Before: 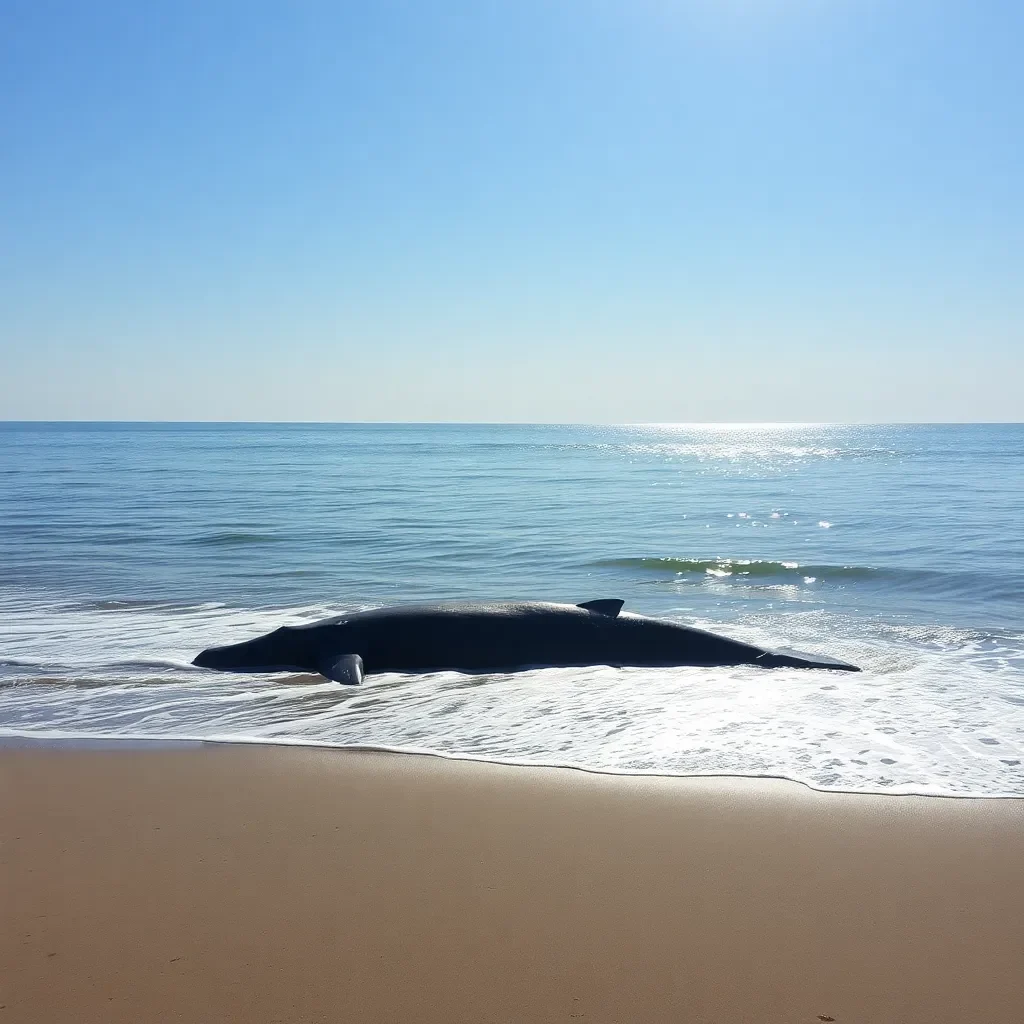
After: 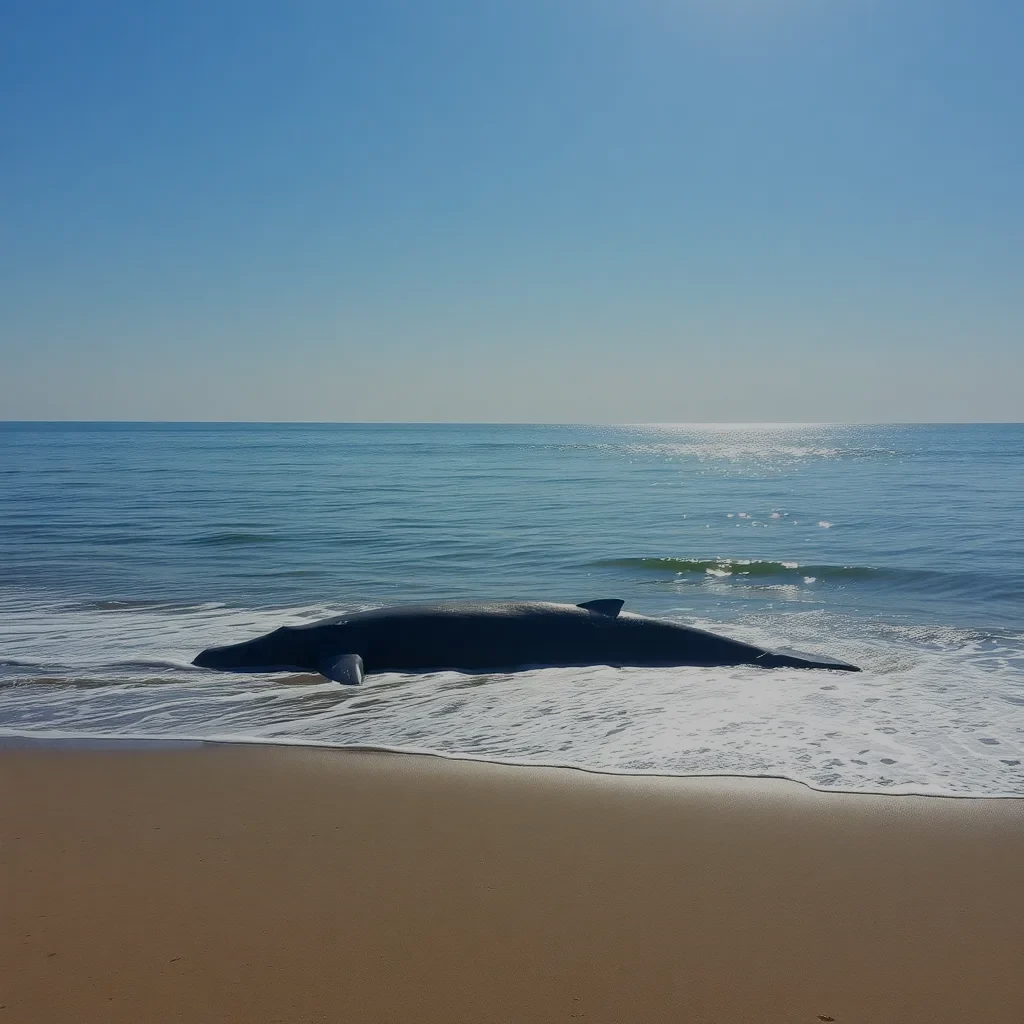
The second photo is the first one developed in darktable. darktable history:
tone equalizer: -8 EV -0.007 EV, -7 EV 0.016 EV, -6 EV -0.008 EV, -5 EV 0.005 EV, -4 EV -0.041 EV, -3 EV -0.235 EV, -2 EV -0.677 EV, -1 EV -0.978 EV, +0 EV -0.965 EV
color balance rgb: shadows lift › chroma 0.856%, shadows lift › hue 115.53°, perceptual saturation grading › global saturation 19.794%
